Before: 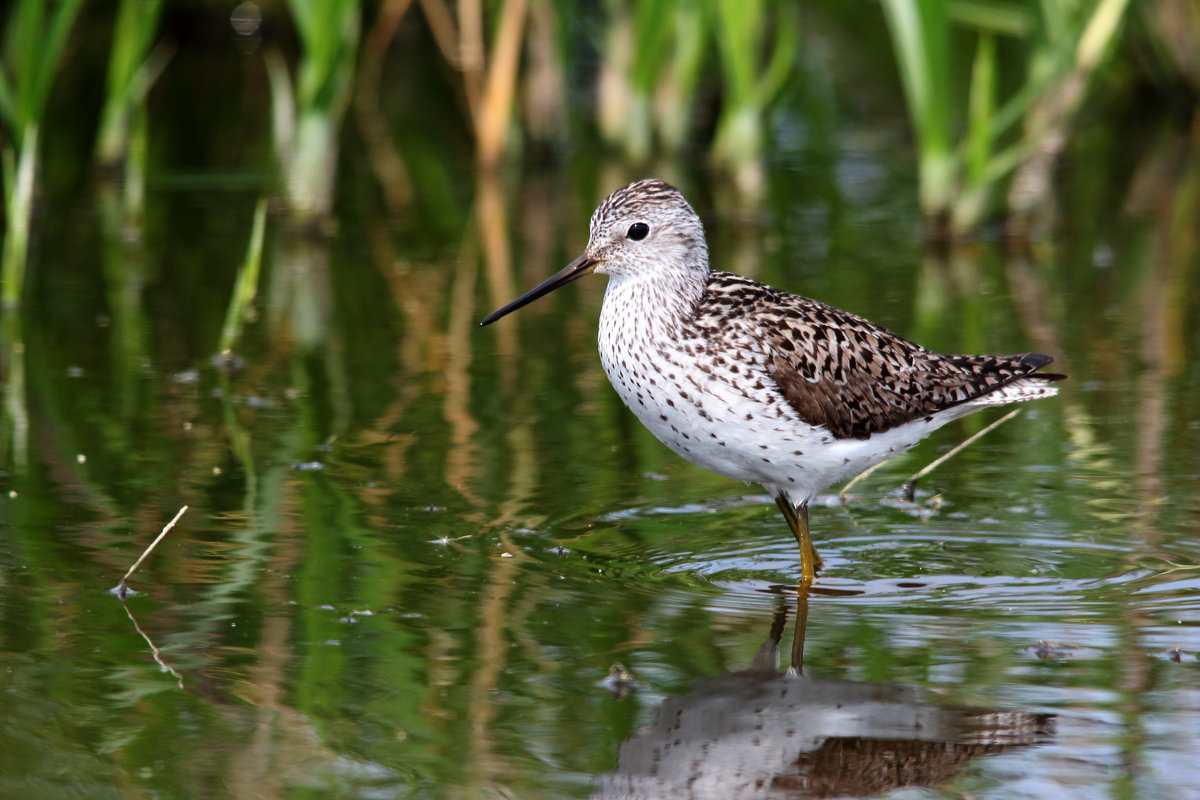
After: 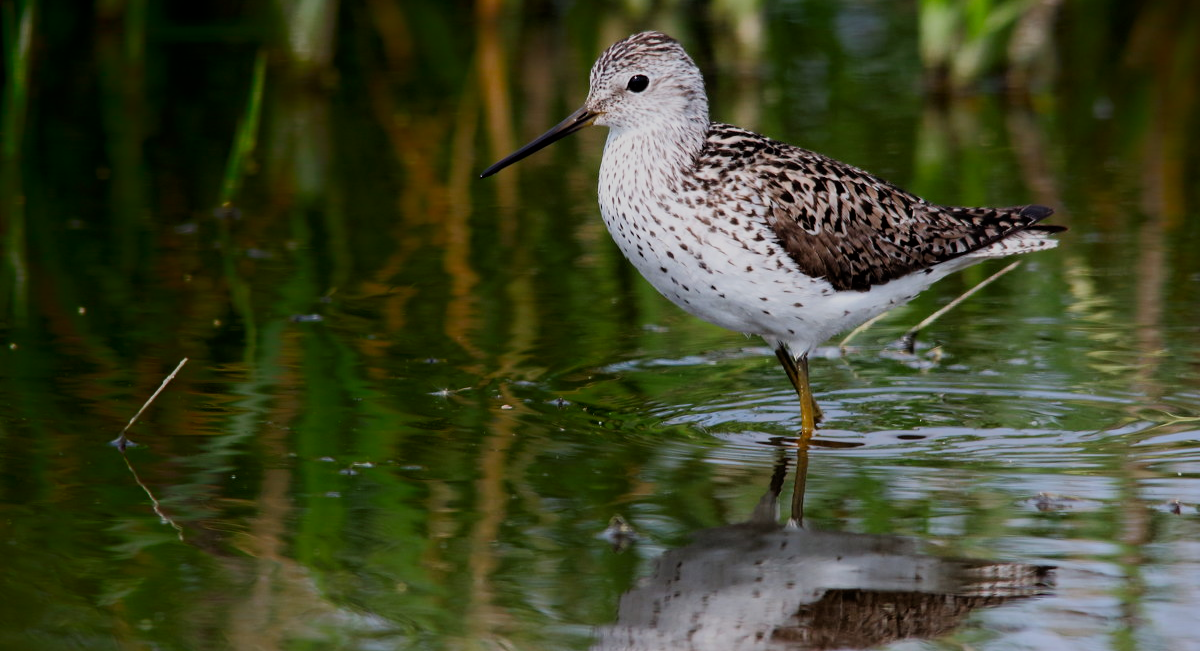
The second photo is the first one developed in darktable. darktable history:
crop and rotate: top 18.507%
filmic rgb: black relative exposure -7.65 EV, white relative exposure 4.56 EV, hardness 3.61
shadows and highlights: shadows -88.03, highlights -35.45, shadows color adjustment 99.15%, highlights color adjustment 0%, soften with gaussian
